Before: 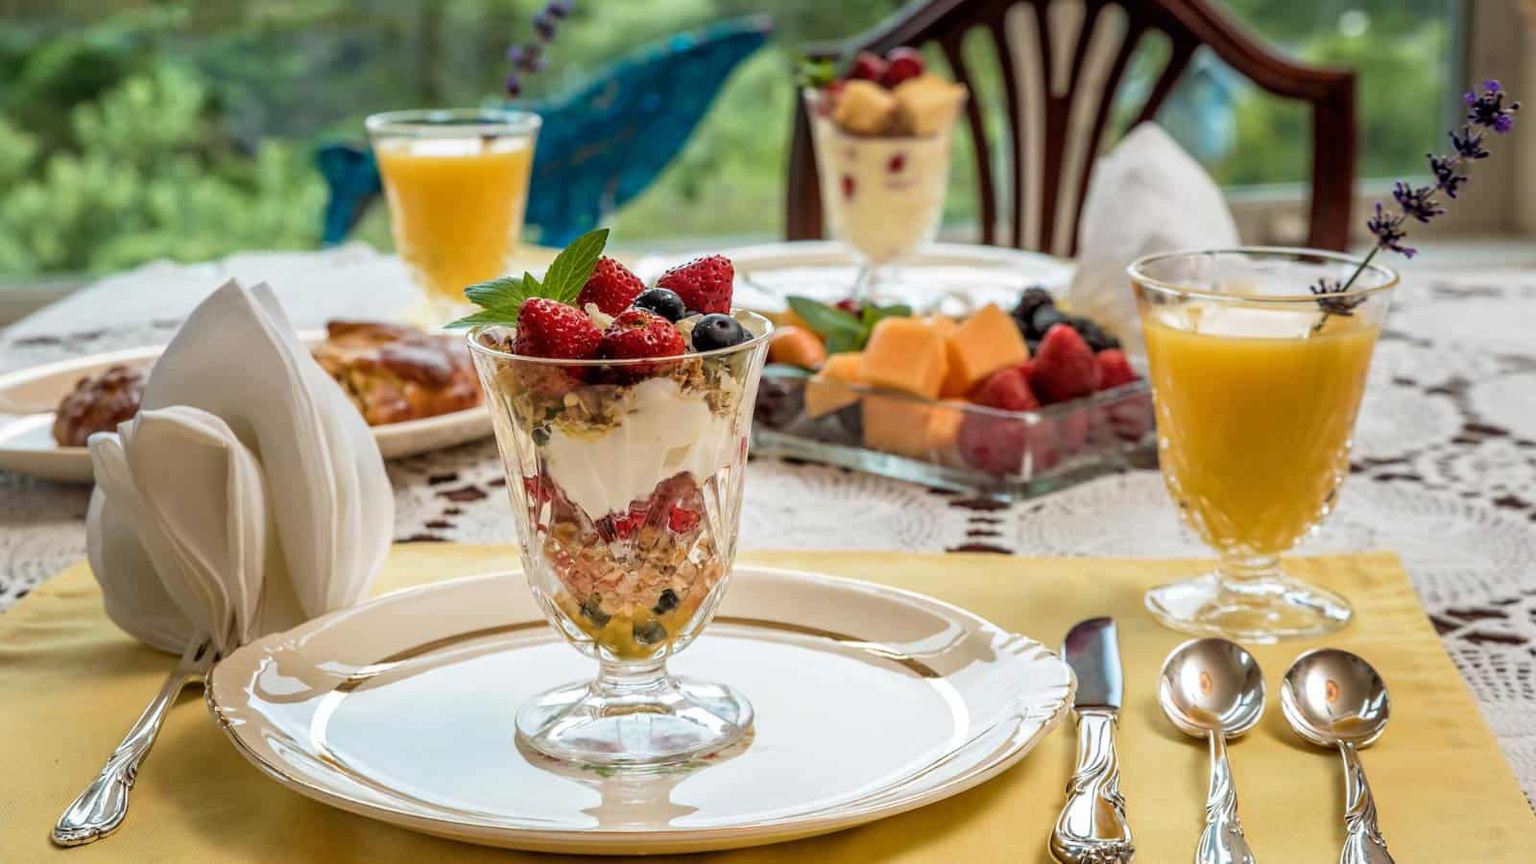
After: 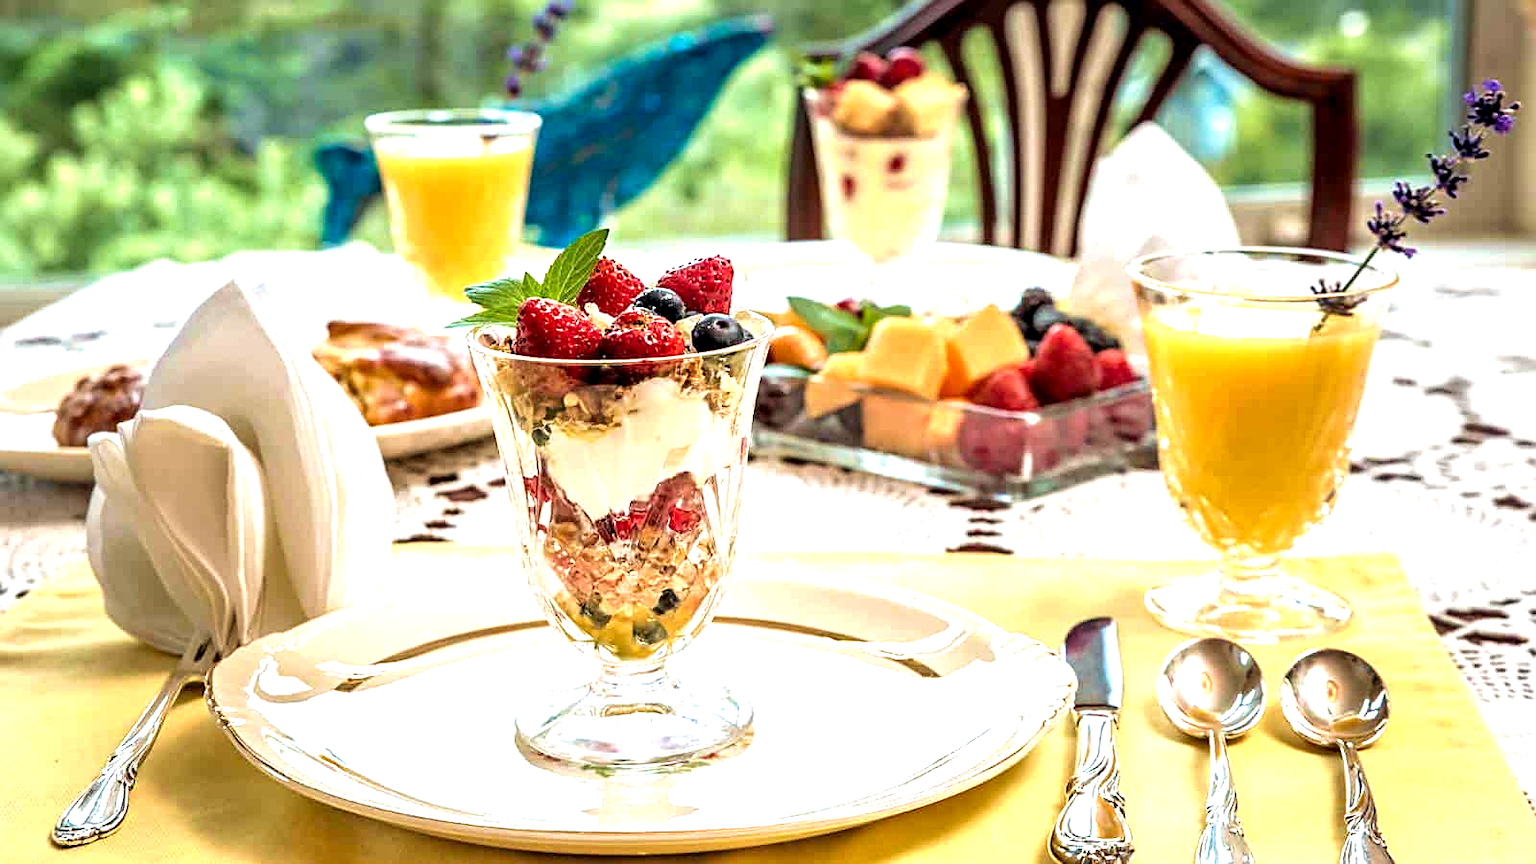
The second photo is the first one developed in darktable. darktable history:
velvia: on, module defaults
exposure: black level correction 0, exposure 1.1 EV, compensate highlight preservation false
sharpen: on, module defaults
contrast equalizer: octaves 7, y [[0.6 ×6], [0.55 ×6], [0 ×6], [0 ×6], [0 ×6]], mix 0.3
